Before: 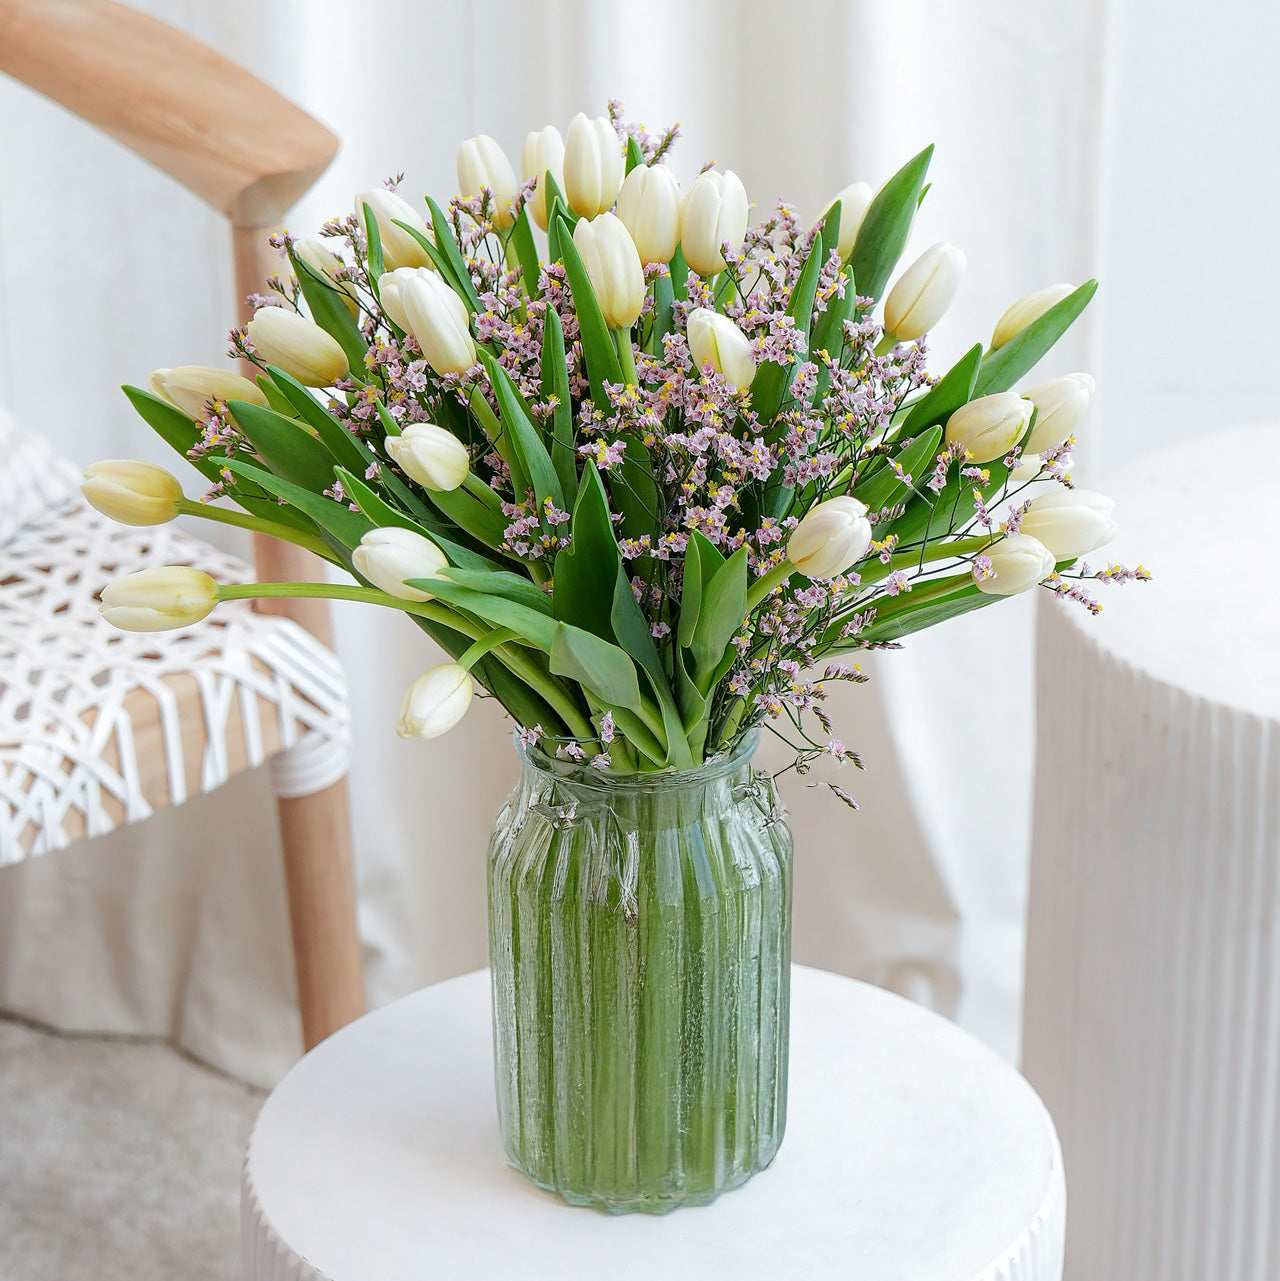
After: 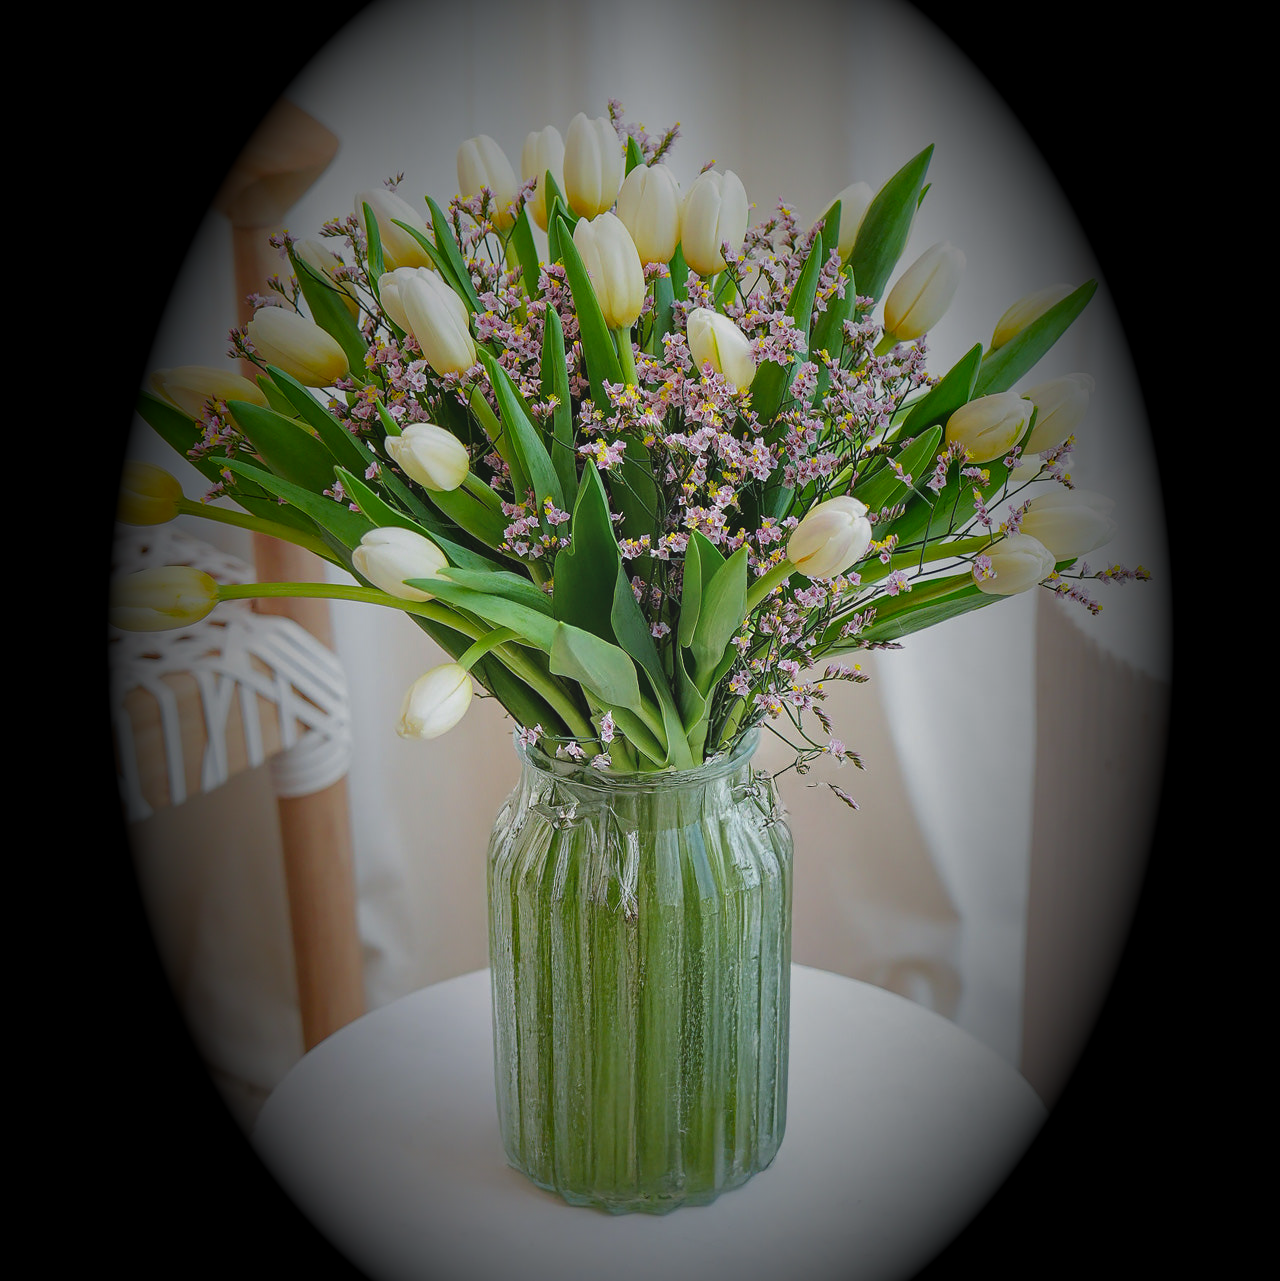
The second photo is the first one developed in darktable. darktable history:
exposure: black level correction -0.008, exposure 0.067 EV, compensate highlight preservation false
vignetting: fall-off start 15.9%, fall-off radius 100%, brightness -1, saturation 0.5, width/height ratio 0.719
